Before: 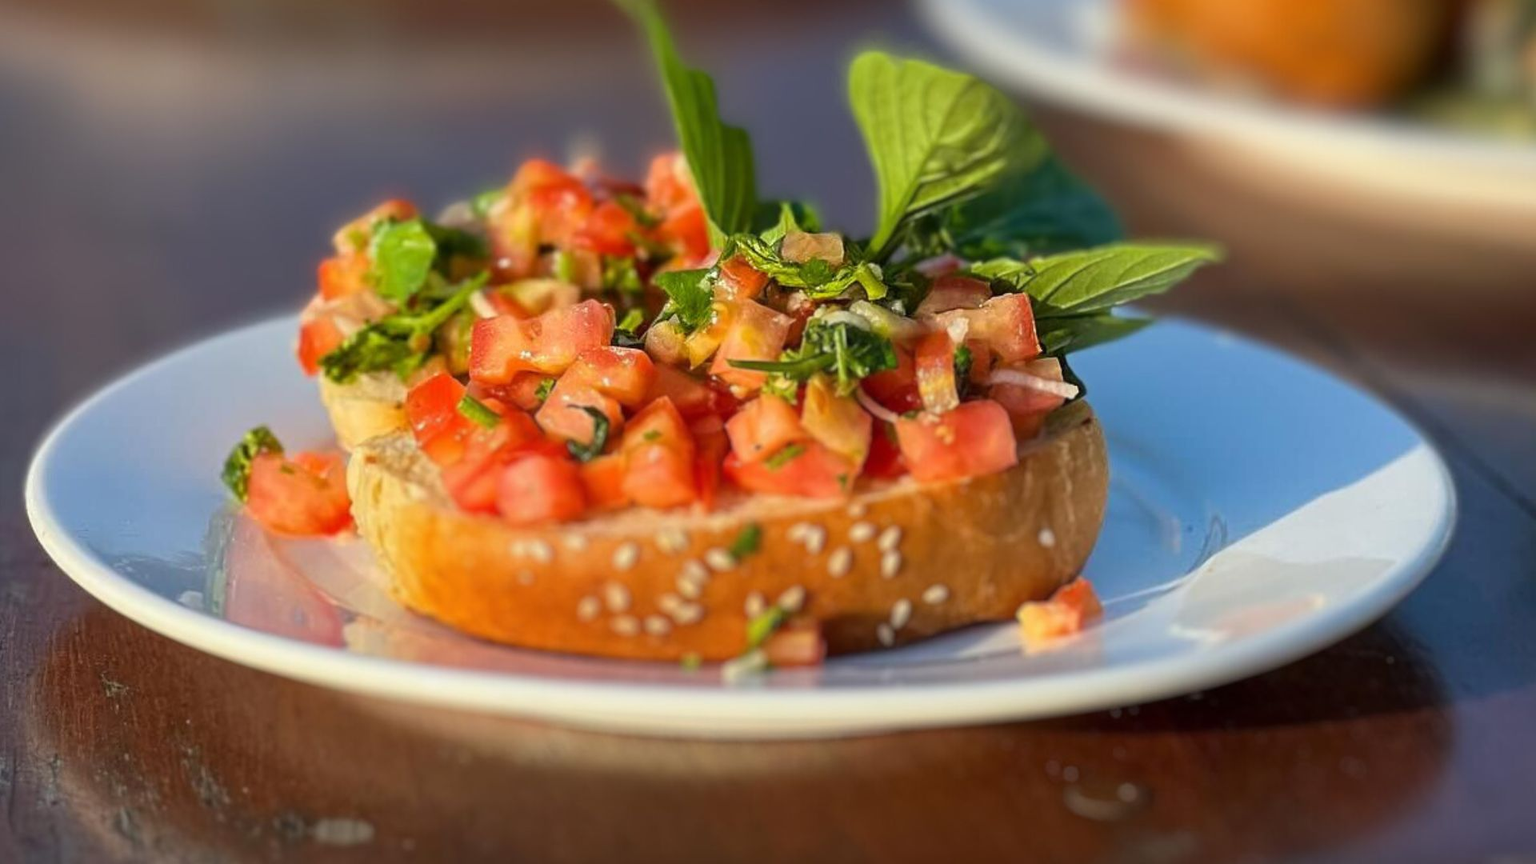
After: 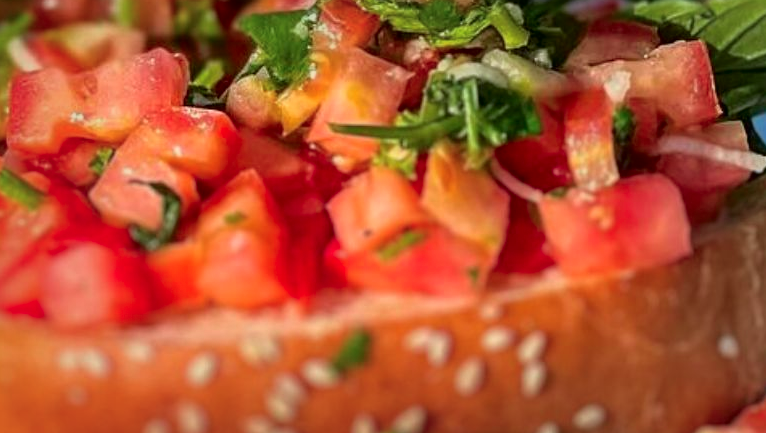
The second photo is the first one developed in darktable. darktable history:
color correction: highlights a* -0.125, highlights b* -5.83, shadows a* -0.138, shadows b* -0.126
tone curve: curves: ch0 [(0, 0) (0.058, 0.027) (0.214, 0.183) (0.304, 0.288) (0.561, 0.554) (0.687, 0.677) (0.768, 0.768) (0.858, 0.861) (0.986, 0.957)]; ch1 [(0, 0) (0.172, 0.123) (0.312, 0.296) (0.437, 0.429) (0.471, 0.469) (0.502, 0.5) (0.513, 0.515) (0.583, 0.604) (0.631, 0.659) (0.703, 0.721) (0.889, 0.924) (1, 1)]; ch2 [(0, 0) (0.411, 0.424) (0.485, 0.497) (0.502, 0.5) (0.517, 0.511) (0.566, 0.573) (0.622, 0.613) (0.709, 0.677) (1, 1)], color space Lab, independent channels, preserve colors none
contrast brightness saturation: contrast 0.044, saturation 0.165
crop: left 30.251%, top 30.211%, right 29.816%, bottom 29.686%
vignetting: fall-off start 52.46%, brightness -0.309, saturation -0.056, automatic ratio true, width/height ratio 1.317, shape 0.224
